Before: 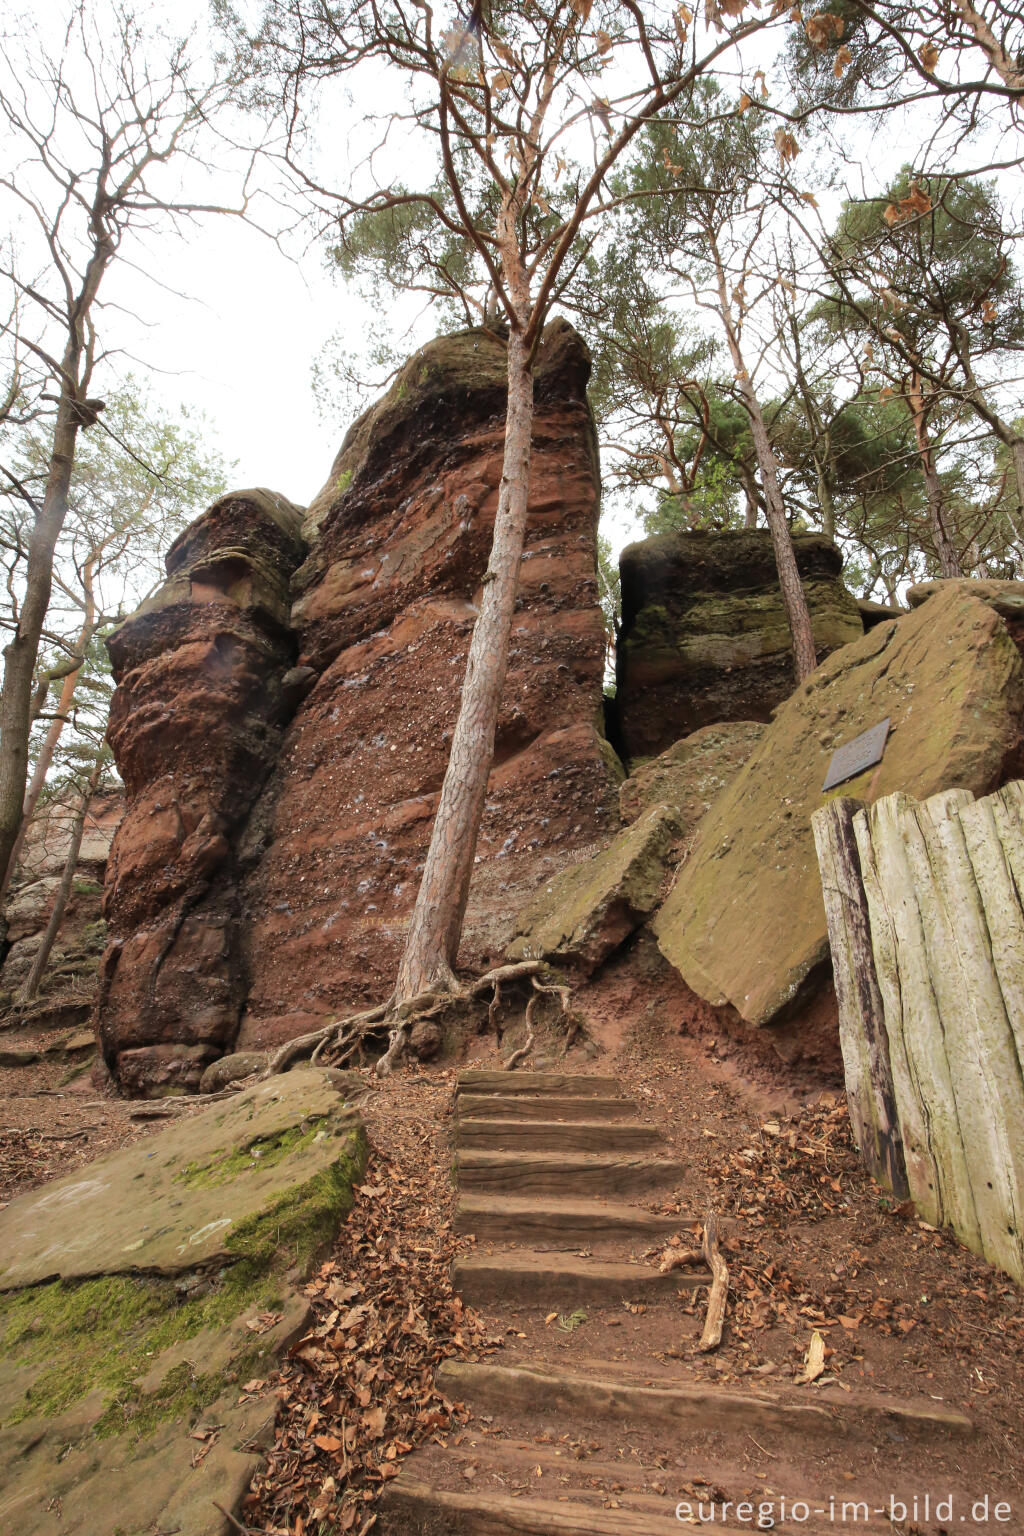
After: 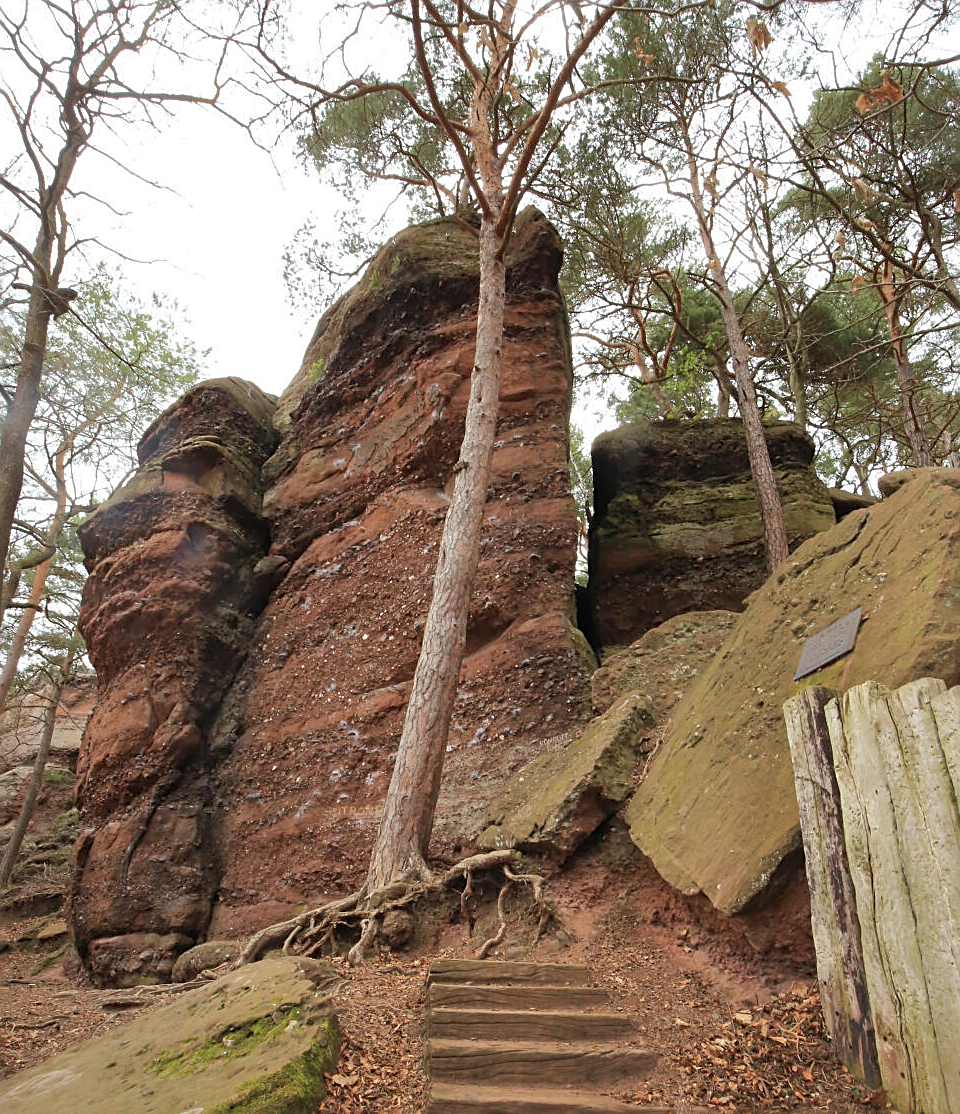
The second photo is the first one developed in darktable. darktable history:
shadows and highlights: on, module defaults
sharpen: on, module defaults
crop: left 2.737%, top 7.287%, right 3.421%, bottom 20.179%
